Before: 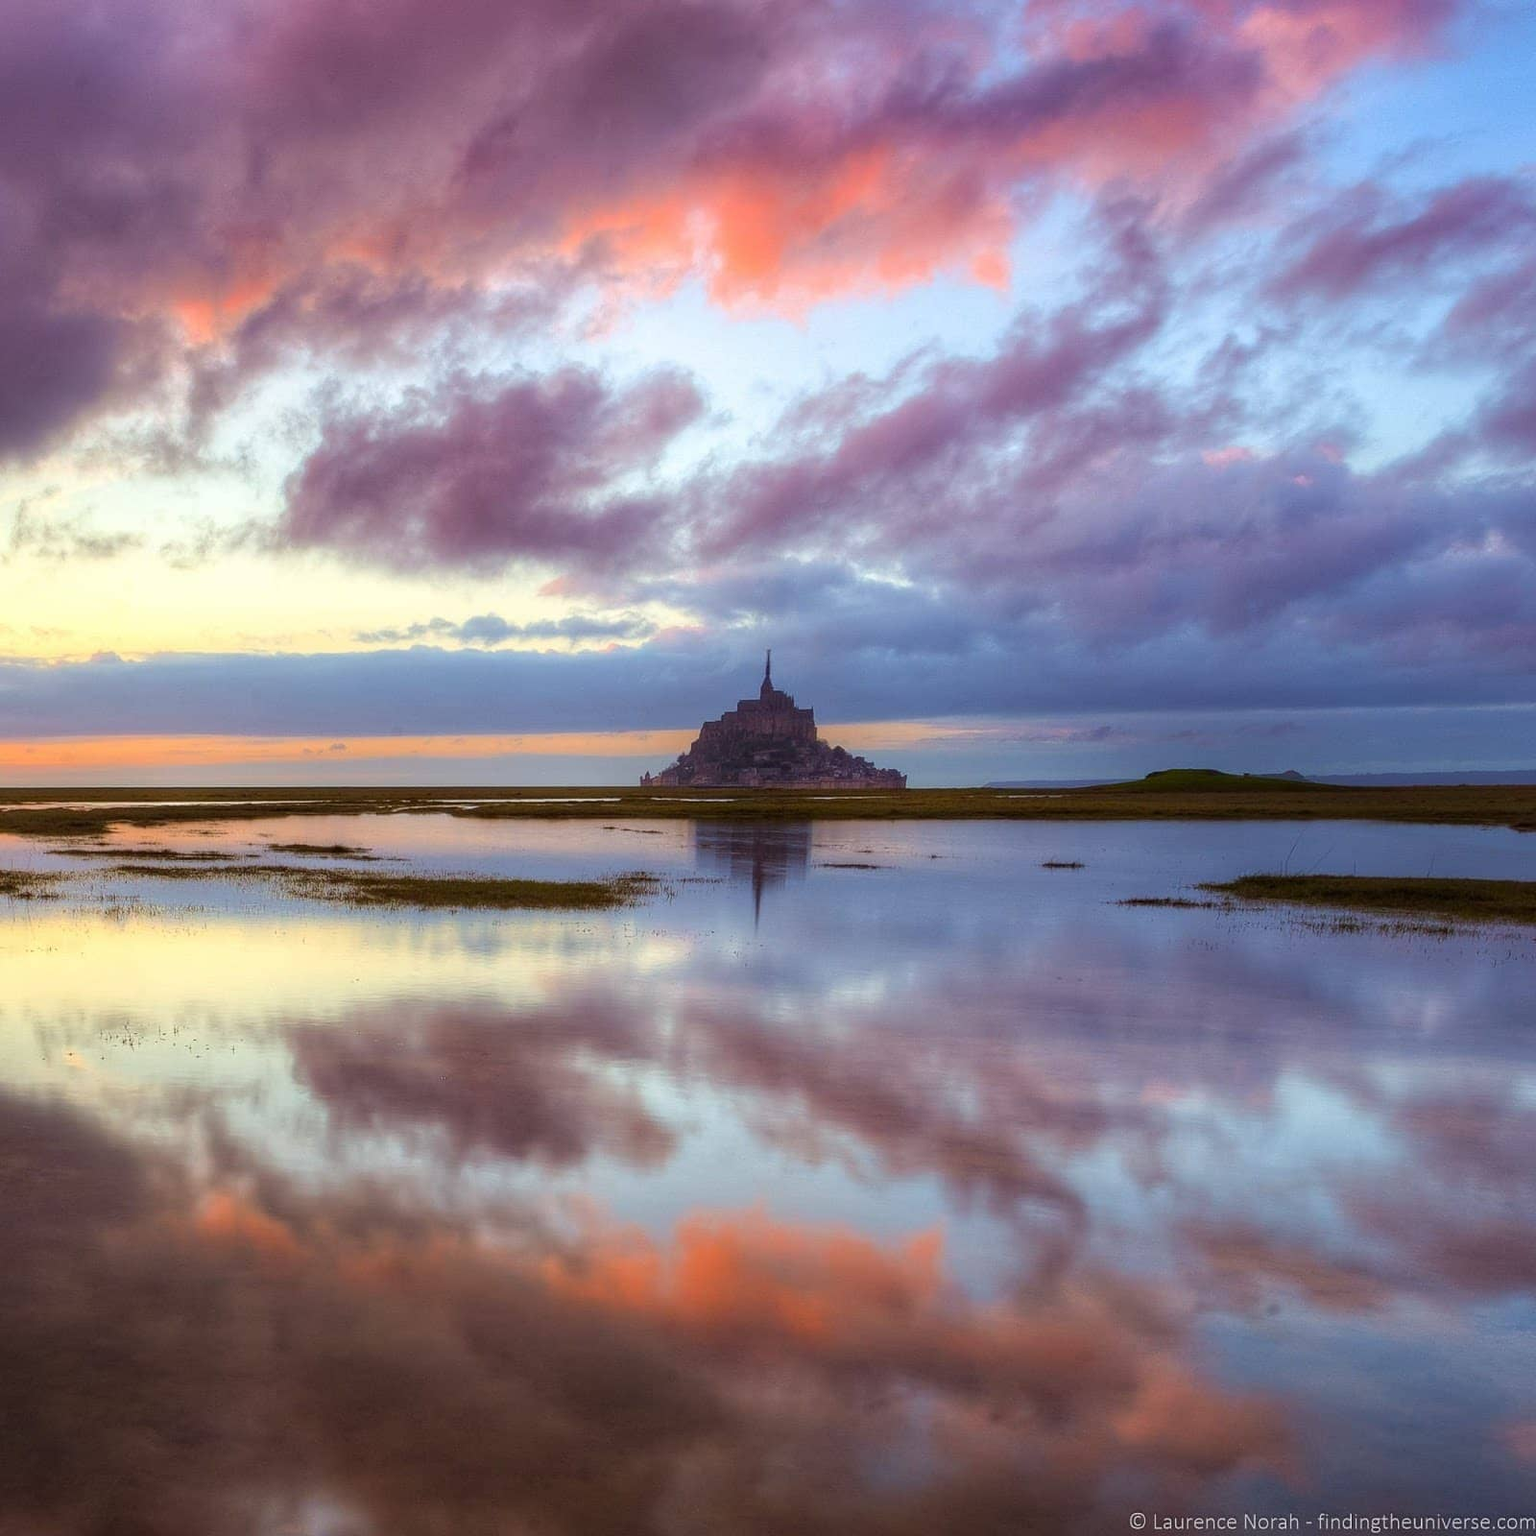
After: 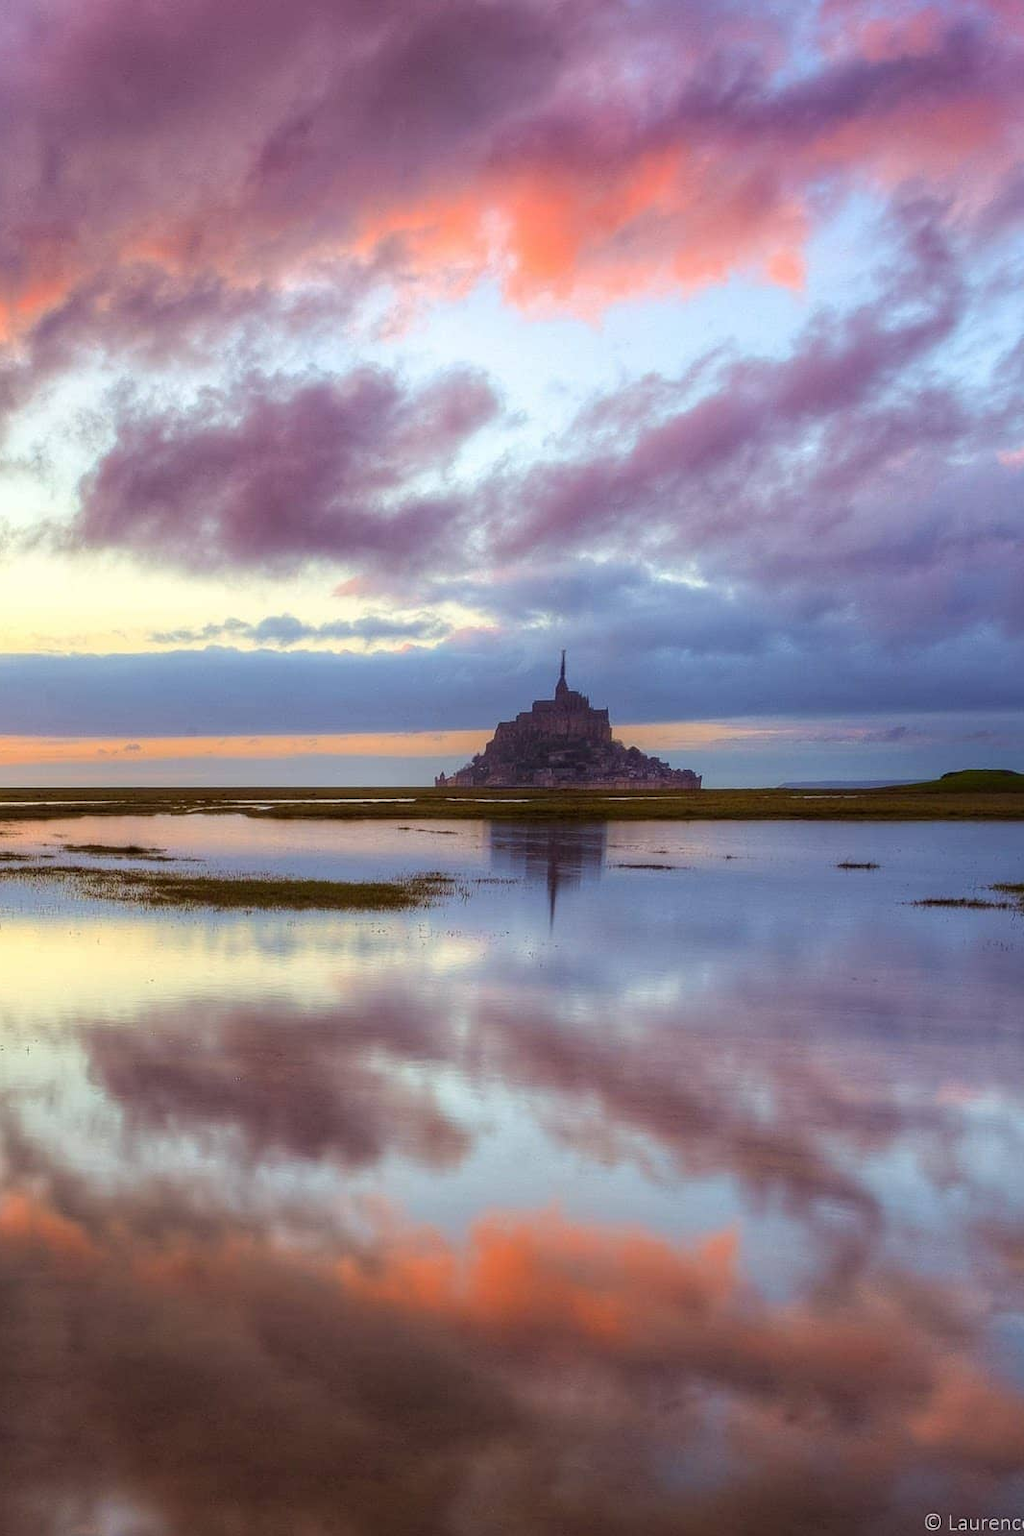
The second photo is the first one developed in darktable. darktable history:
crop and rotate: left 13.441%, right 19.926%
